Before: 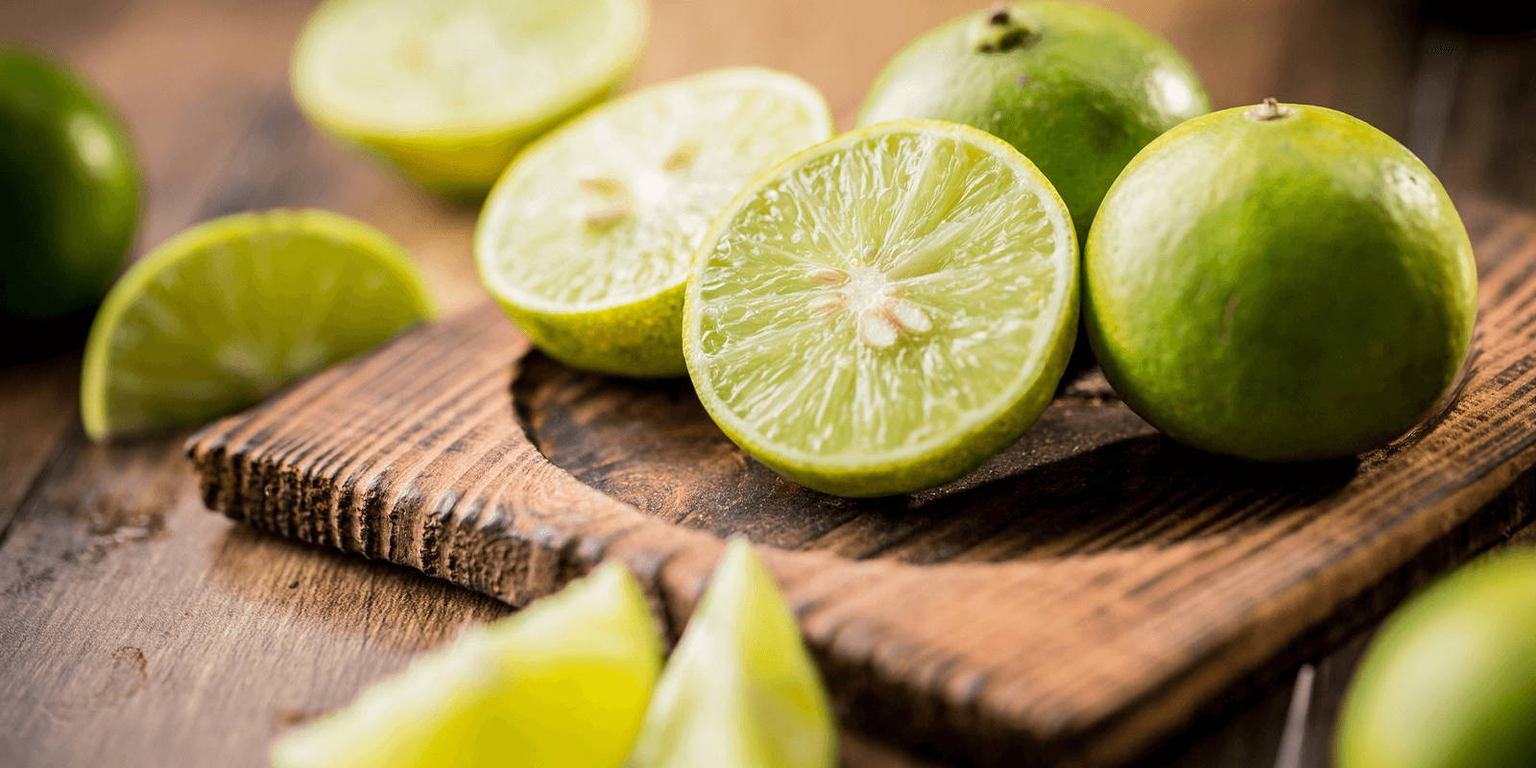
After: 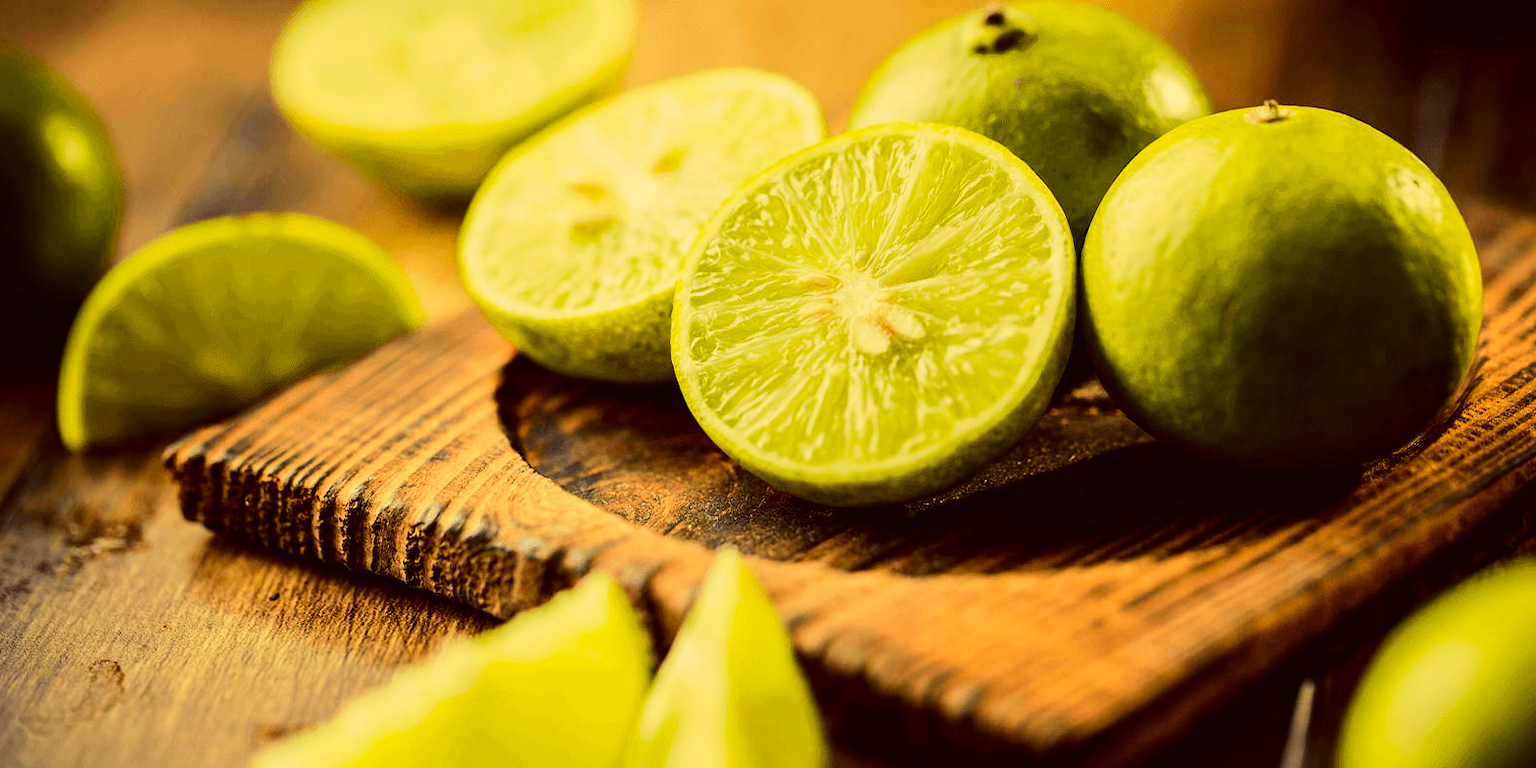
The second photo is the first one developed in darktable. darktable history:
color correction: highlights a* -0.446, highlights b* 39.78, shadows a* 9.56, shadows b* -0.734
tone curve: curves: ch0 [(0, 0) (0.07, 0.052) (0.23, 0.254) (0.486, 0.53) (0.822, 0.825) (0.994, 0.955)]; ch1 [(0, 0) (0.226, 0.261) (0.379, 0.442) (0.469, 0.472) (0.495, 0.495) (0.514, 0.504) (0.561, 0.568) (0.59, 0.612) (1, 1)]; ch2 [(0, 0) (0.269, 0.299) (0.459, 0.441) (0.498, 0.499) (0.523, 0.52) (0.551, 0.576) (0.629, 0.643) (0.659, 0.681) (0.718, 0.764) (1, 1)], color space Lab, independent channels, preserve colors none
contrast brightness saturation: contrast 0.202, brightness -0.104, saturation 0.104
crop: left 1.674%, right 0.27%, bottom 1.934%
